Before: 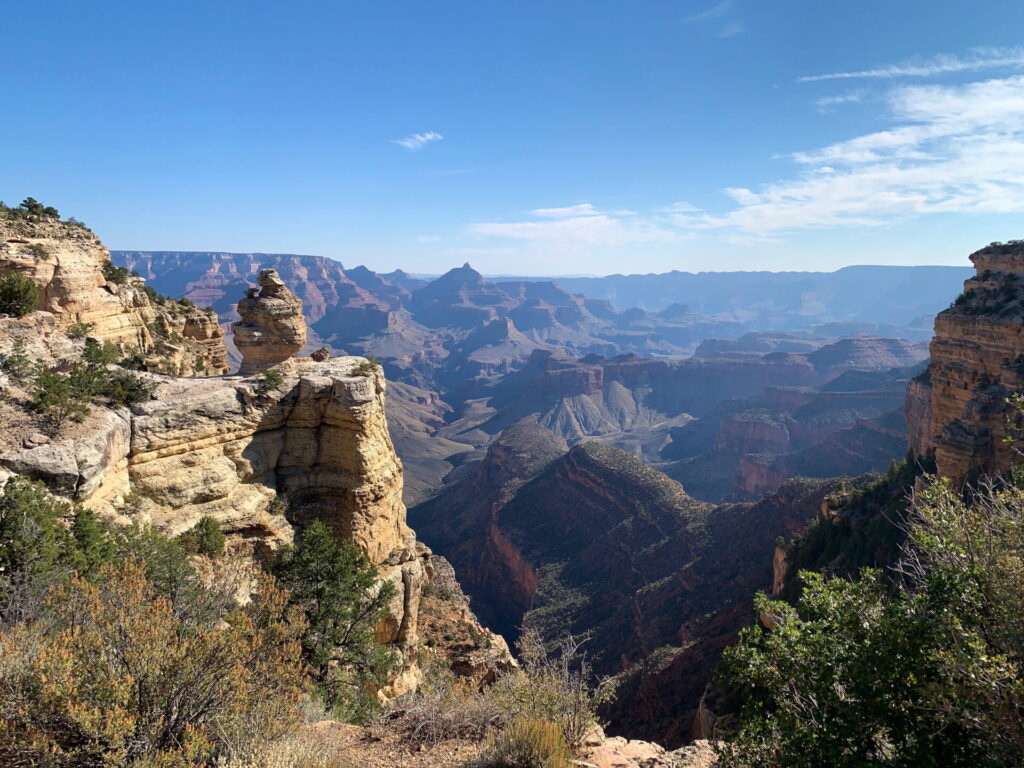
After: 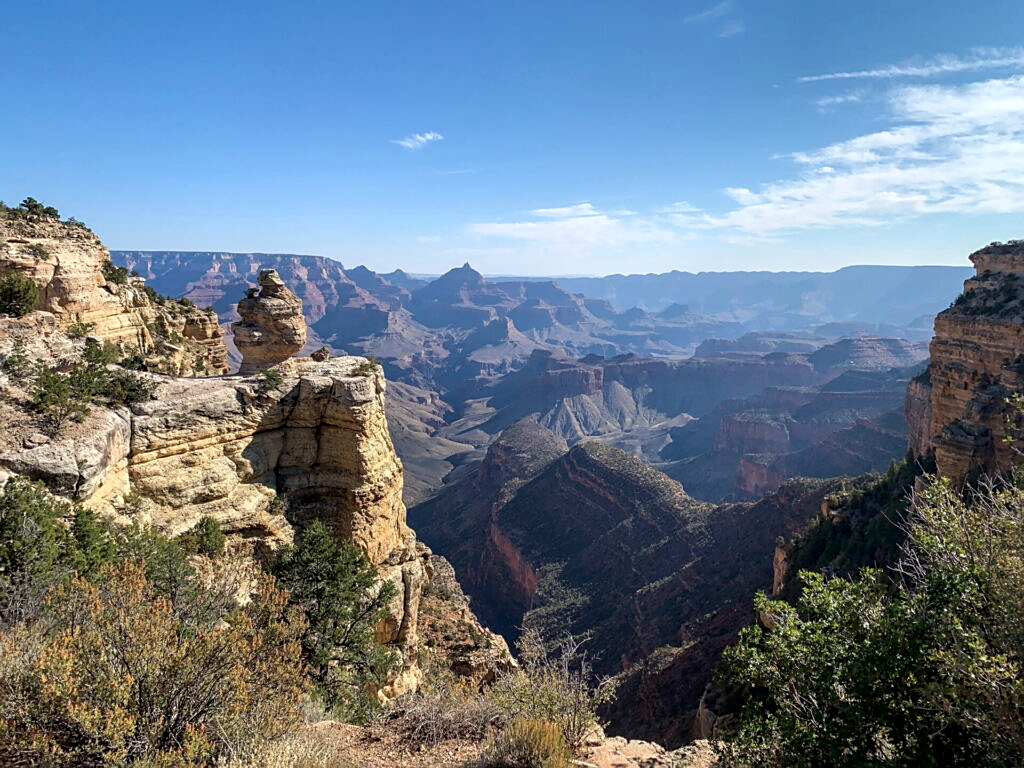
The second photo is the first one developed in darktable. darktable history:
sharpen: radius 1.864, amount 0.398, threshold 1.271
local contrast: on, module defaults
